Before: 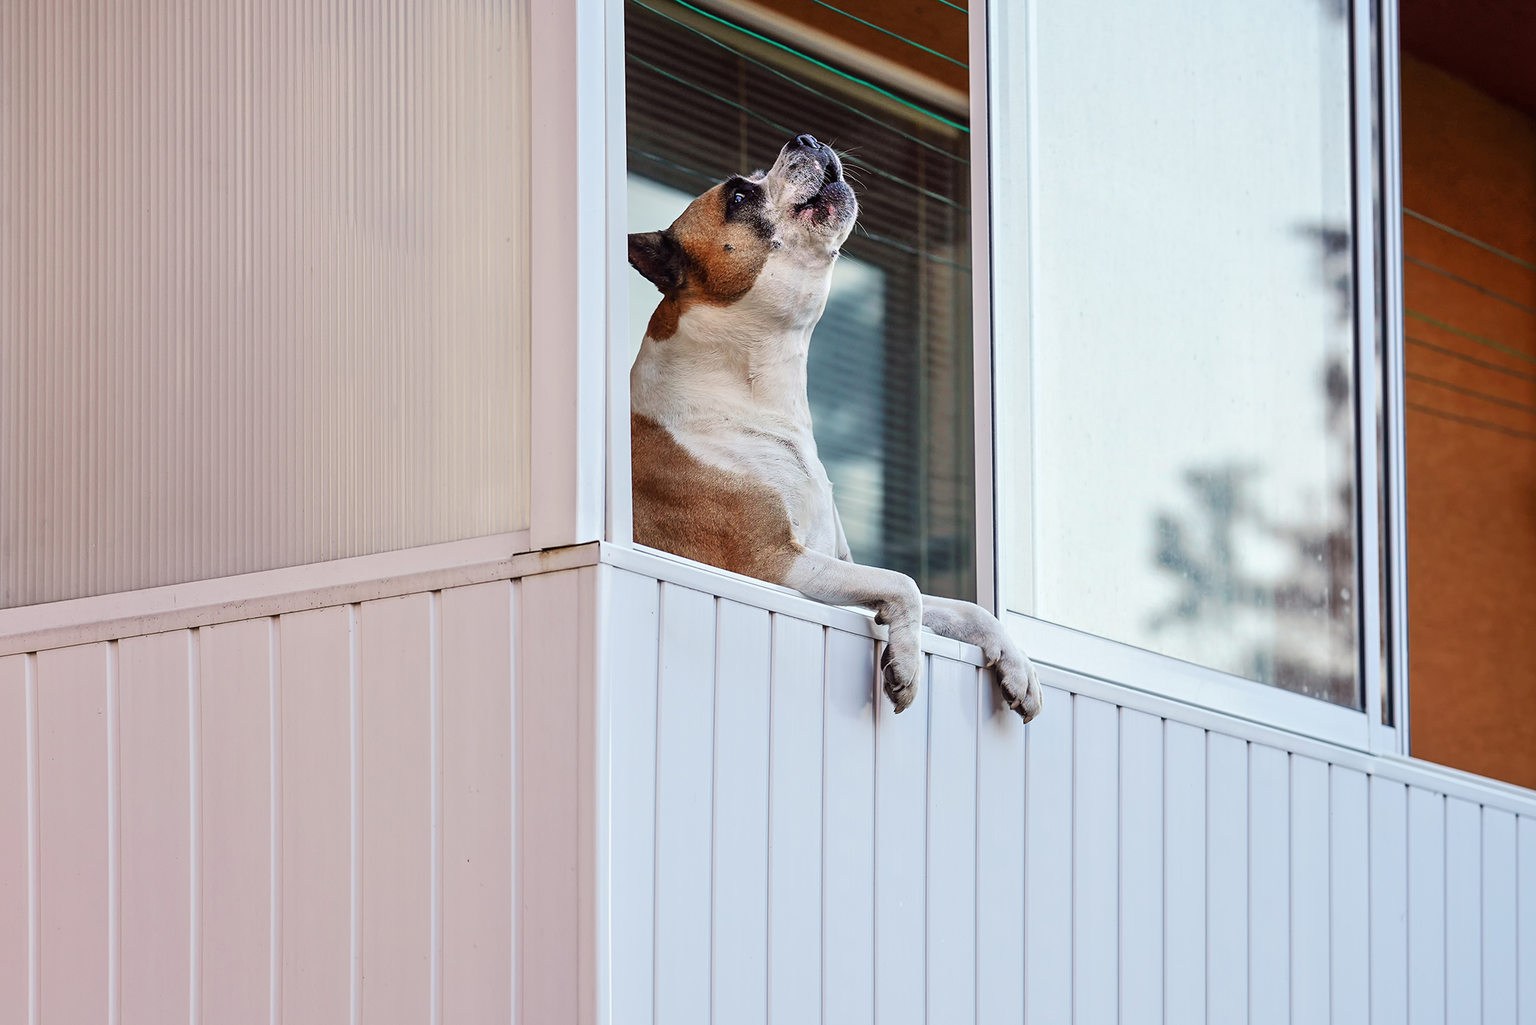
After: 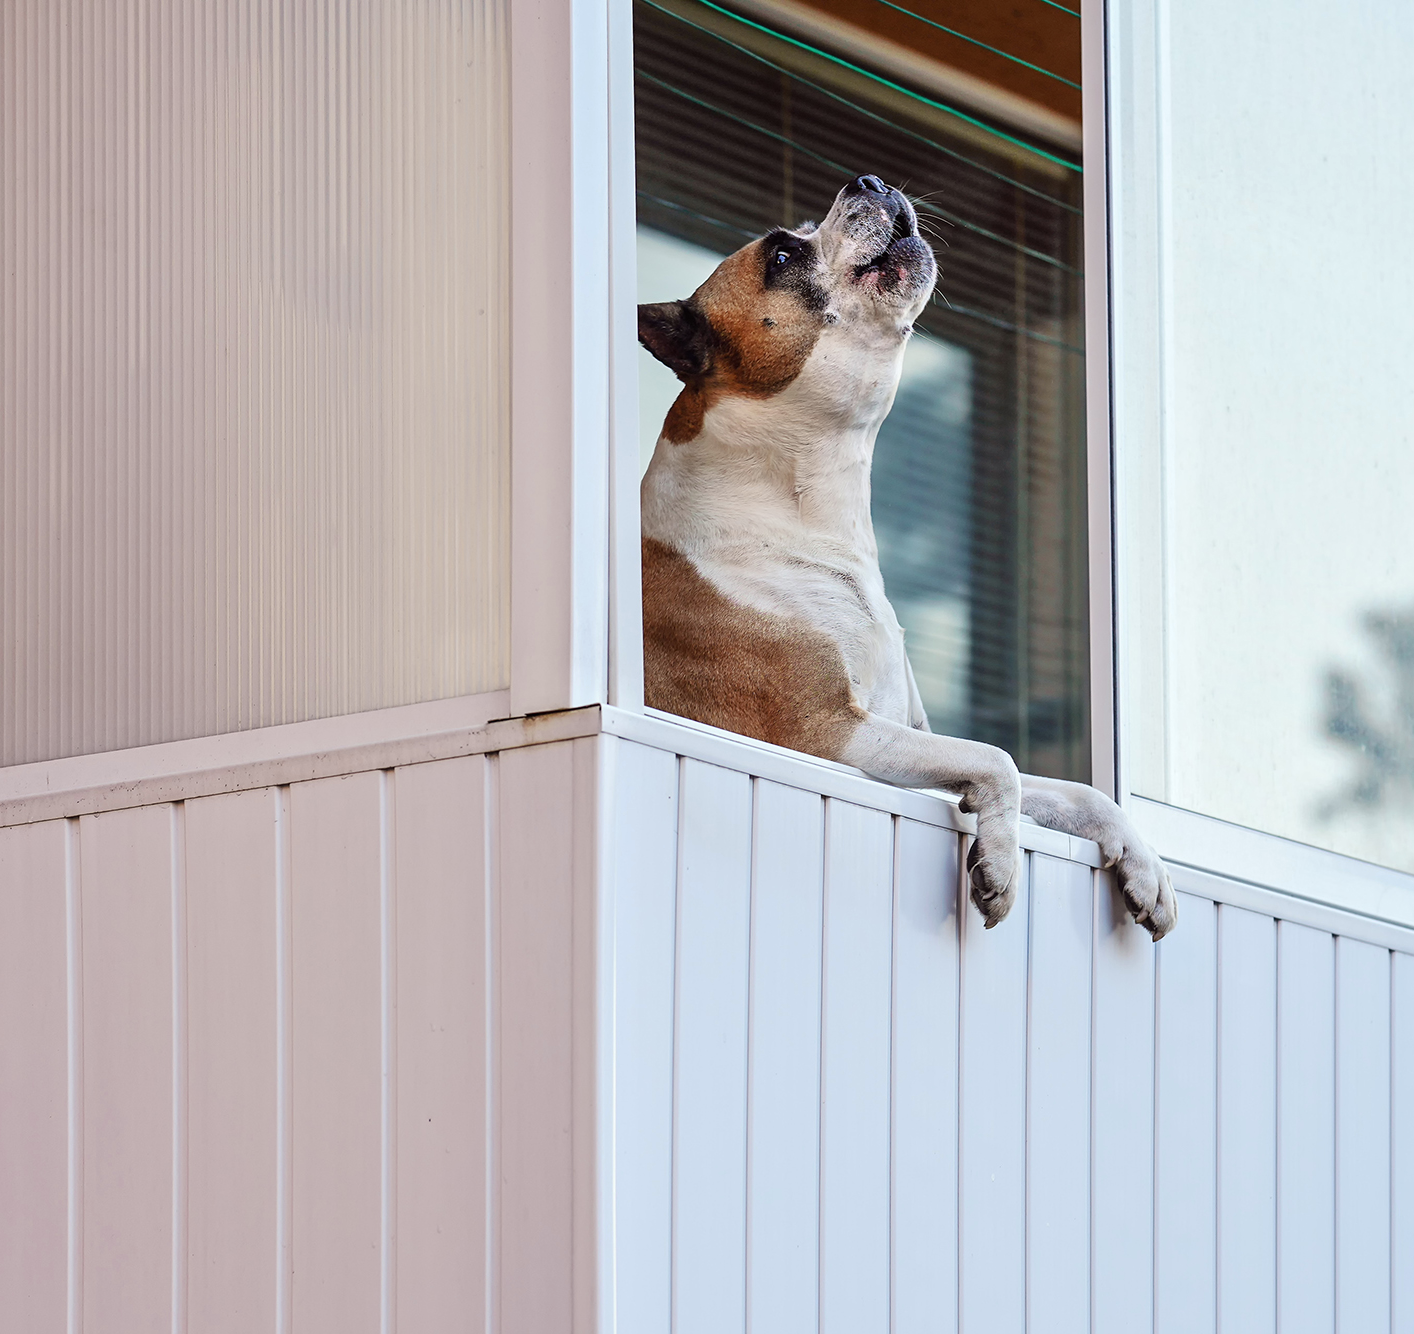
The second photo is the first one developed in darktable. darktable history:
color zones: curves: ch0 [(0.068, 0.464) (0.25, 0.5) (0.48, 0.508) (0.75, 0.536) (0.886, 0.476) (0.967, 0.456)]; ch1 [(0.066, 0.456) (0.25, 0.5) (0.616, 0.508) (0.746, 0.56) (0.934, 0.444)]
crop and rotate: left 9.01%, right 20.281%
